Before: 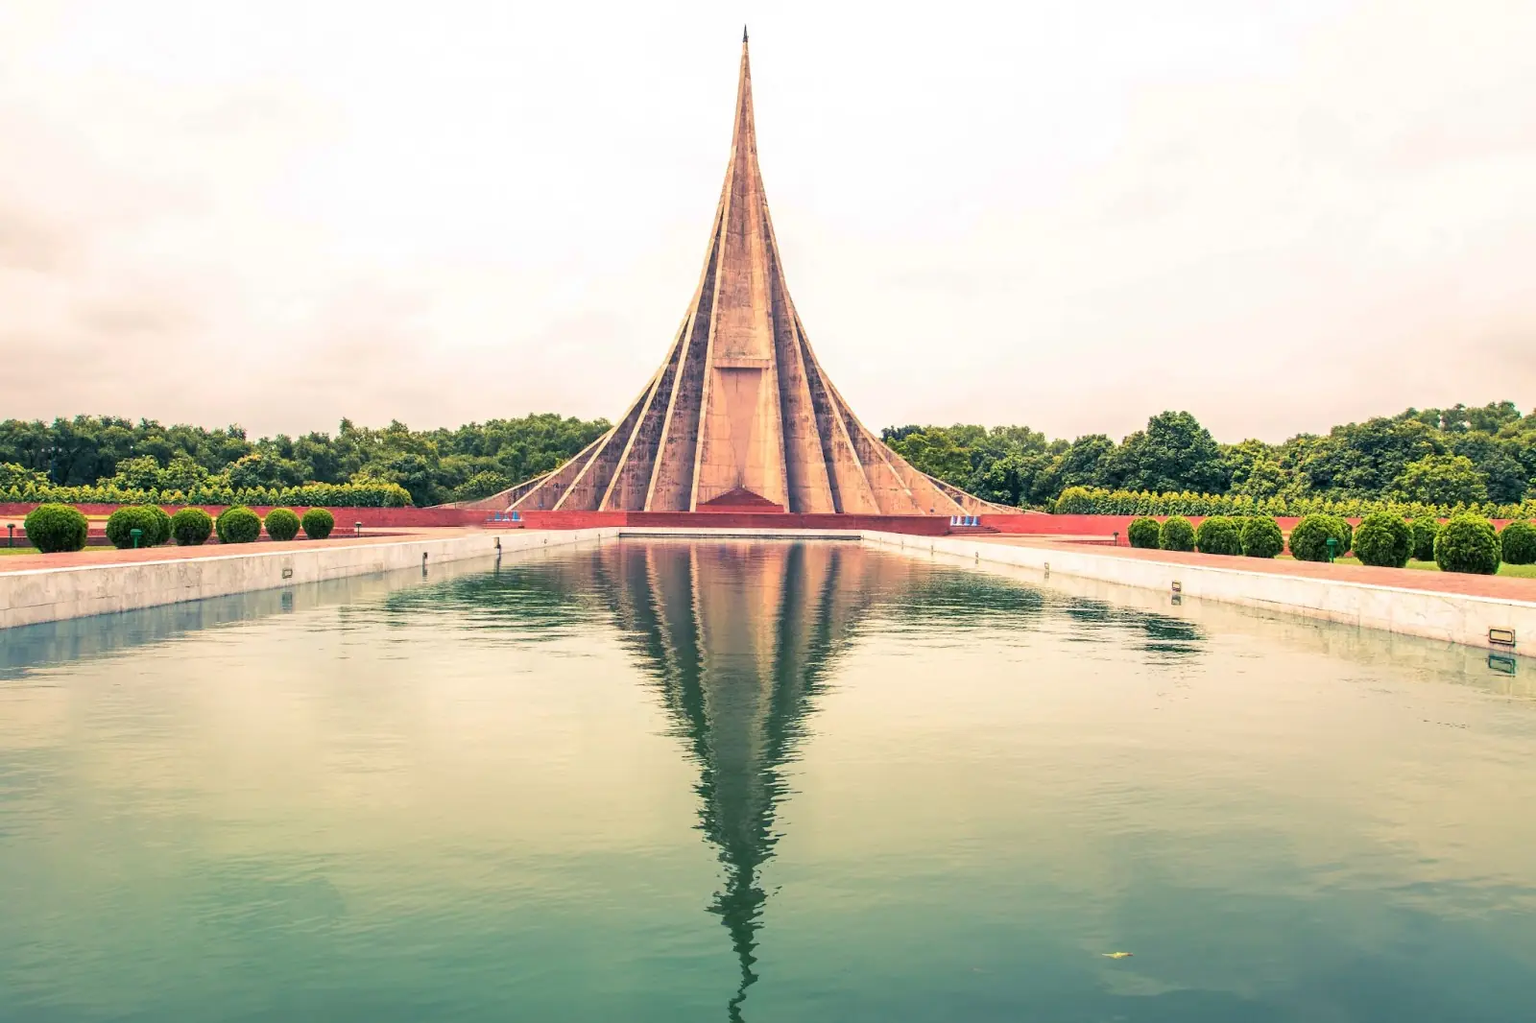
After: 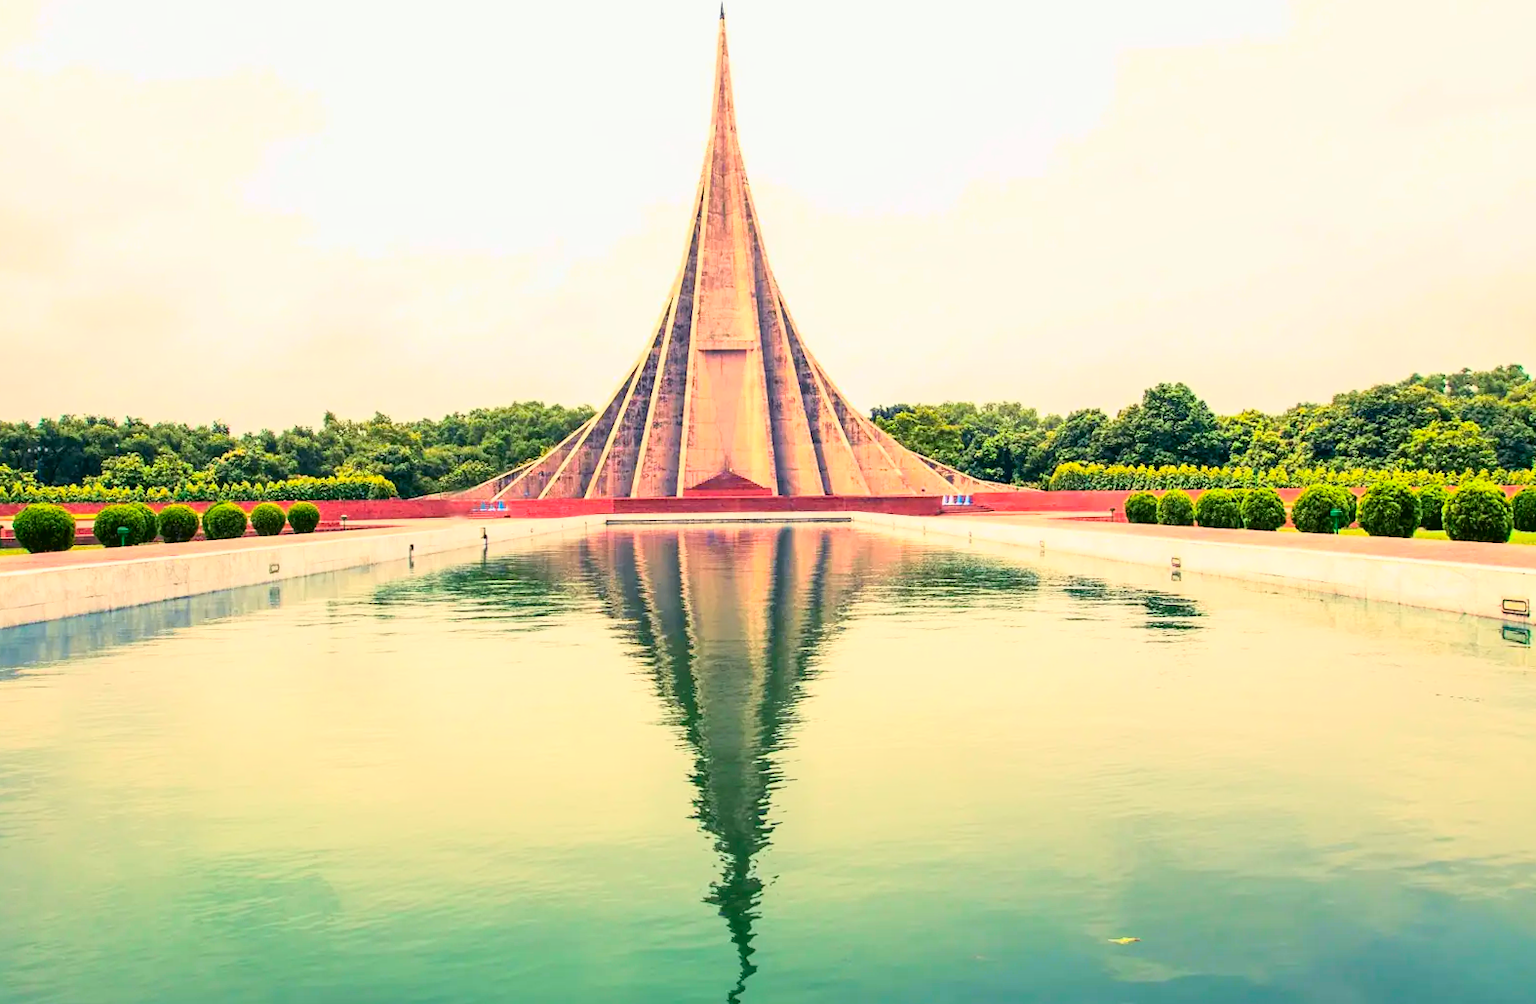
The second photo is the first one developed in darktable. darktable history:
rotate and perspective: rotation -1.32°, lens shift (horizontal) -0.031, crop left 0.015, crop right 0.985, crop top 0.047, crop bottom 0.982
tone curve: curves: ch0 [(0, 0.023) (0.087, 0.065) (0.184, 0.168) (0.45, 0.54) (0.57, 0.683) (0.706, 0.841) (0.877, 0.948) (1, 0.984)]; ch1 [(0, 0) (0.388, 0.369) (0.447, 0.447) (0.505, 0.5) (0.534, 0.535) (0.563, 0.563) (0.579, 0.59) (0.644, 0.663) (1, 1)]; ch2 [(0, 0) (0.301, 0.259) (0.385, 0.395) (0.492, 0.496) (0.518, 0.537) (0.583, 0.605) (0.673, 0.667) (1, 1)], color space Lab, independent channels, preserve colors none
color balance rgb: linear chroma grading › global chroma 15%, perceptual saturation grading › global saturation 30%
